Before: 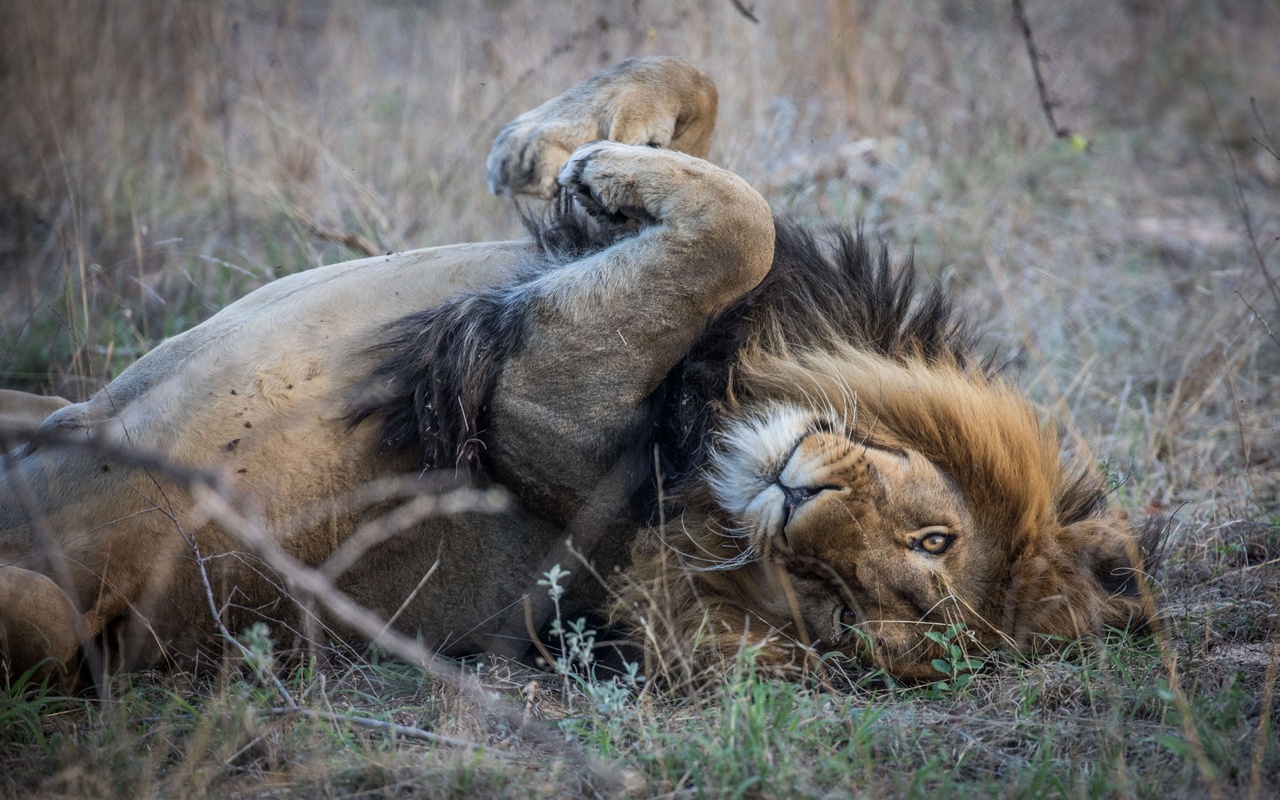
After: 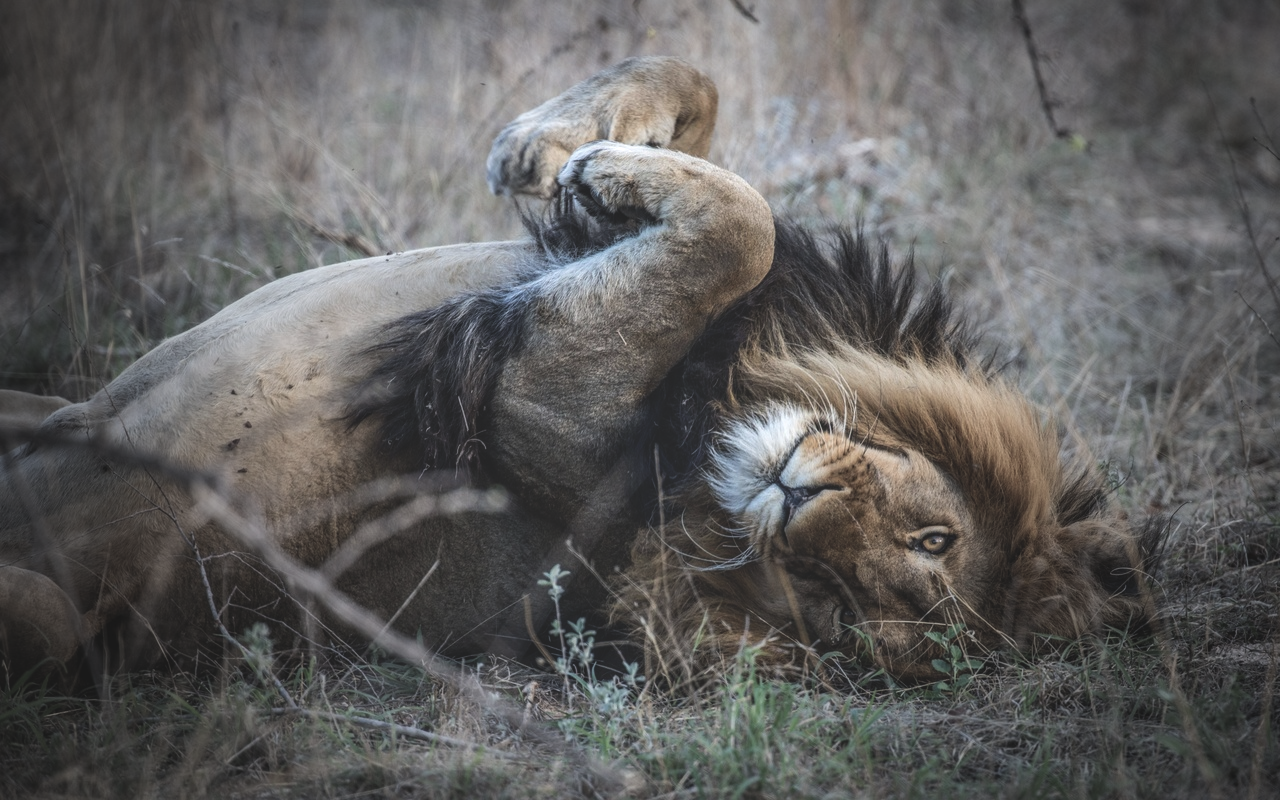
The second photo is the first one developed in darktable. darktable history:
vignetting: fall-off start 16.4%, fall-off radius 100.85%, width/height ratio 0.719, unbound false
local contrast: on, module defaults
tone equalizer: -8 EV -0.001 EV, -7 EV 0.003 EV, -6 EV -0.005 EV, -5 EV -0.008 EV, -4 EV -0.062 EV, -3 EV -0.209 EV, -2 EV -0.244 EV, -1 EV 0.089 EV, +0 EV 0.314 EV
exposure: black level correction -0.028, compensate highlight preservation false
